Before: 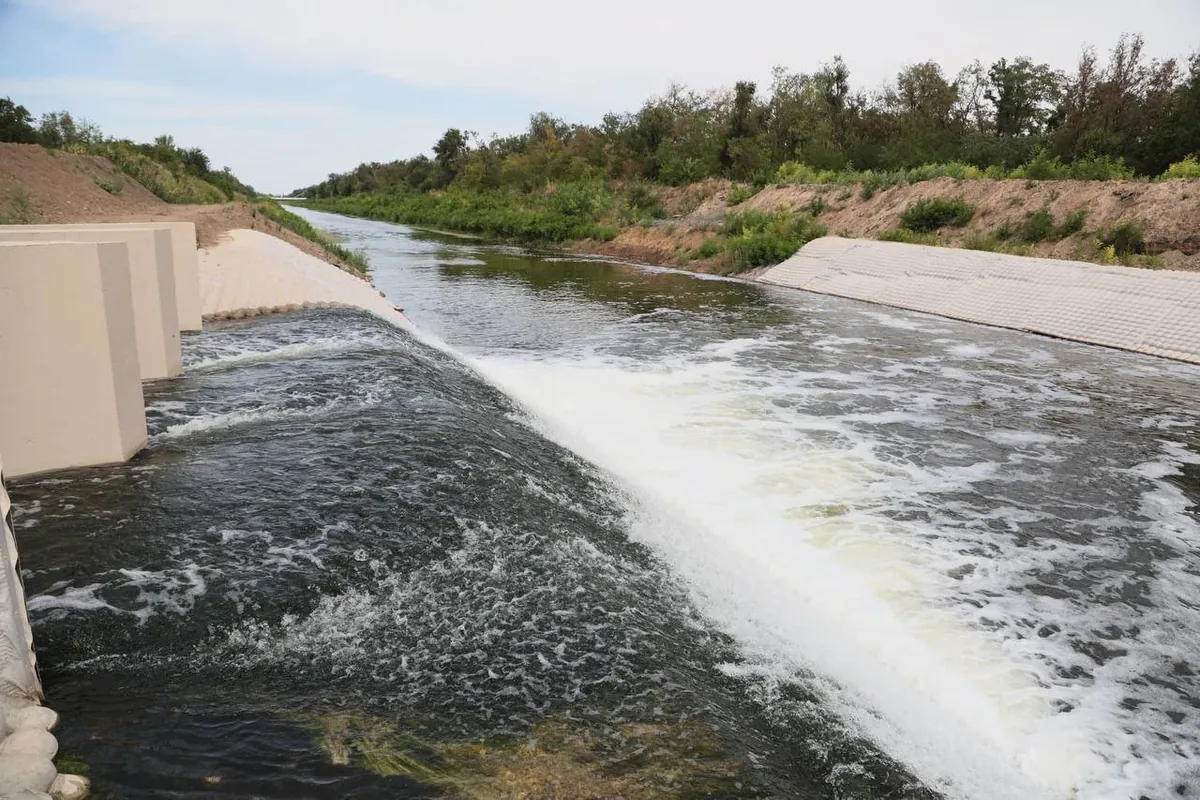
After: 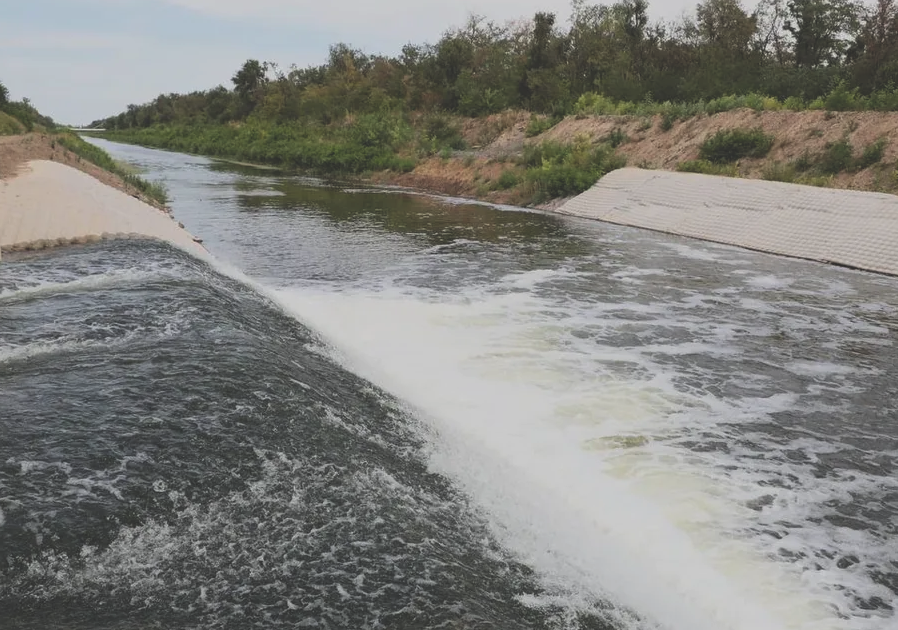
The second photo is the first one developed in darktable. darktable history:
exposure: black level correction -0.036, exposure -0.497 EV, compensate highlight preservation false
crop: left 16.768%, top 8.653%, right 8.362%, bottom 12.485%
